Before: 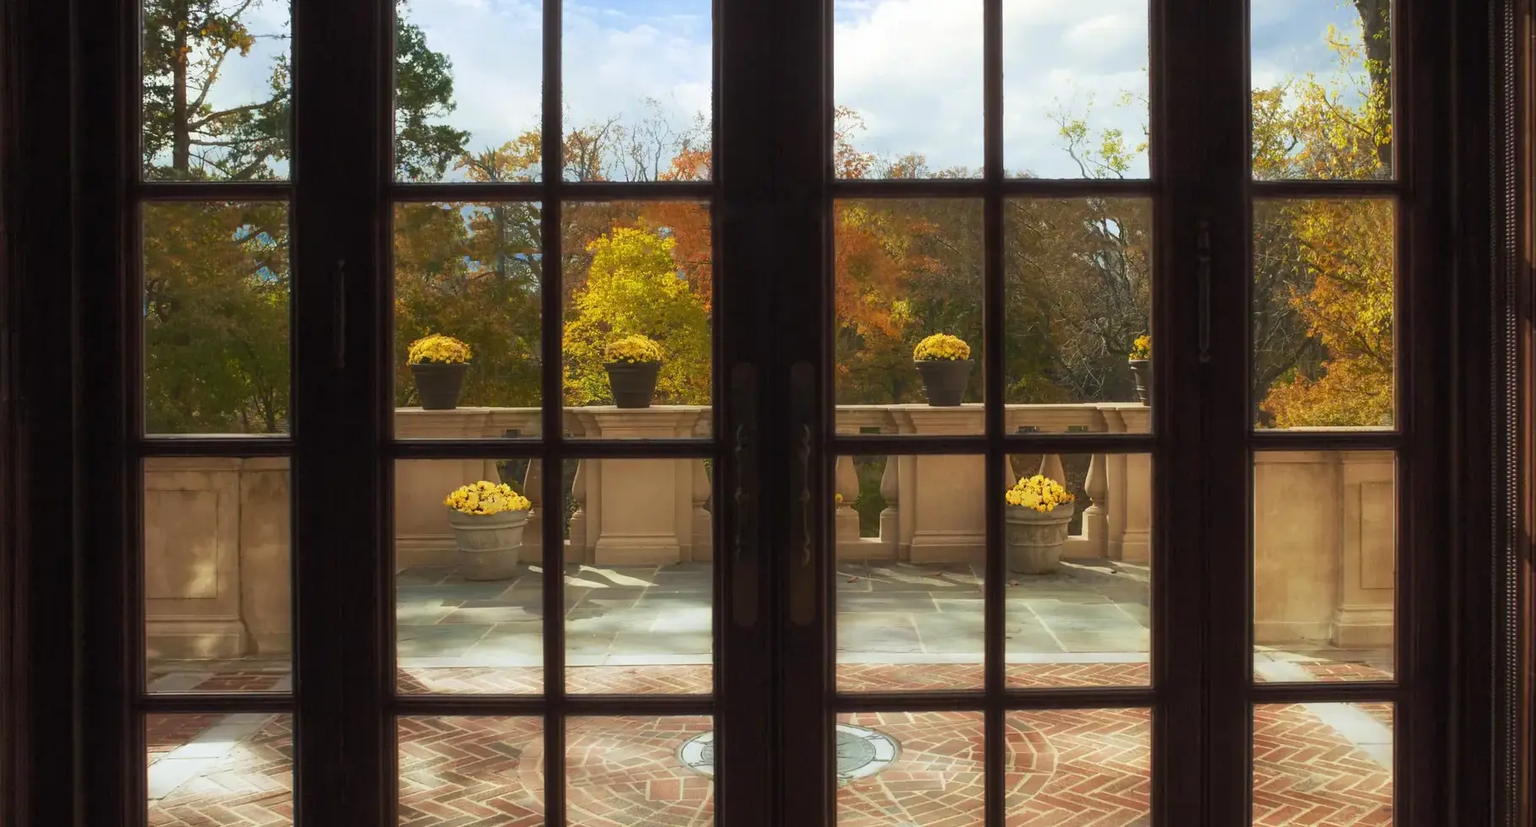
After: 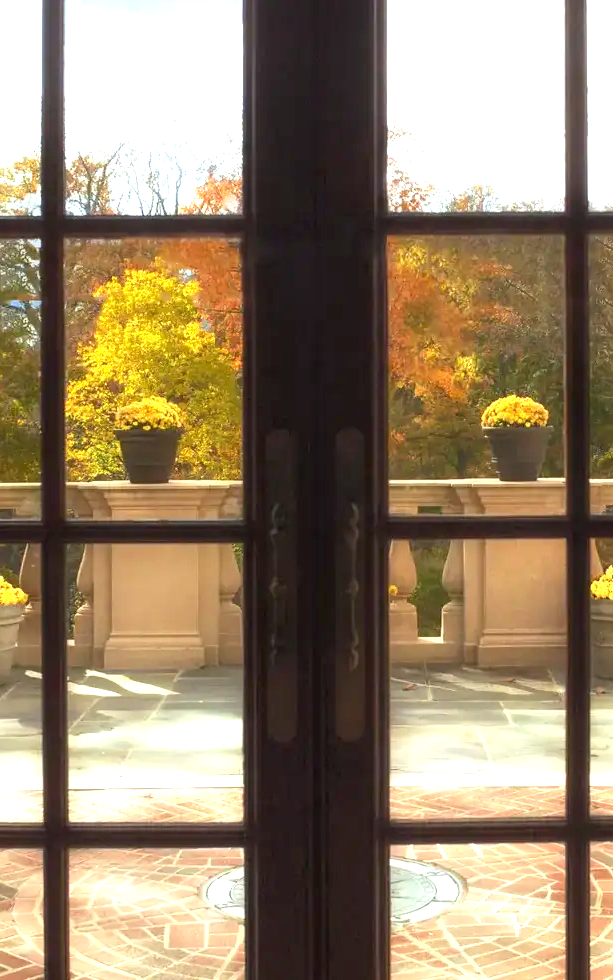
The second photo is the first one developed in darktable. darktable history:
exposure: black level correction 0.001, exposure 1.119 EV, compensate highlight preservation false
crop: left 33.035%, right 33.274%
